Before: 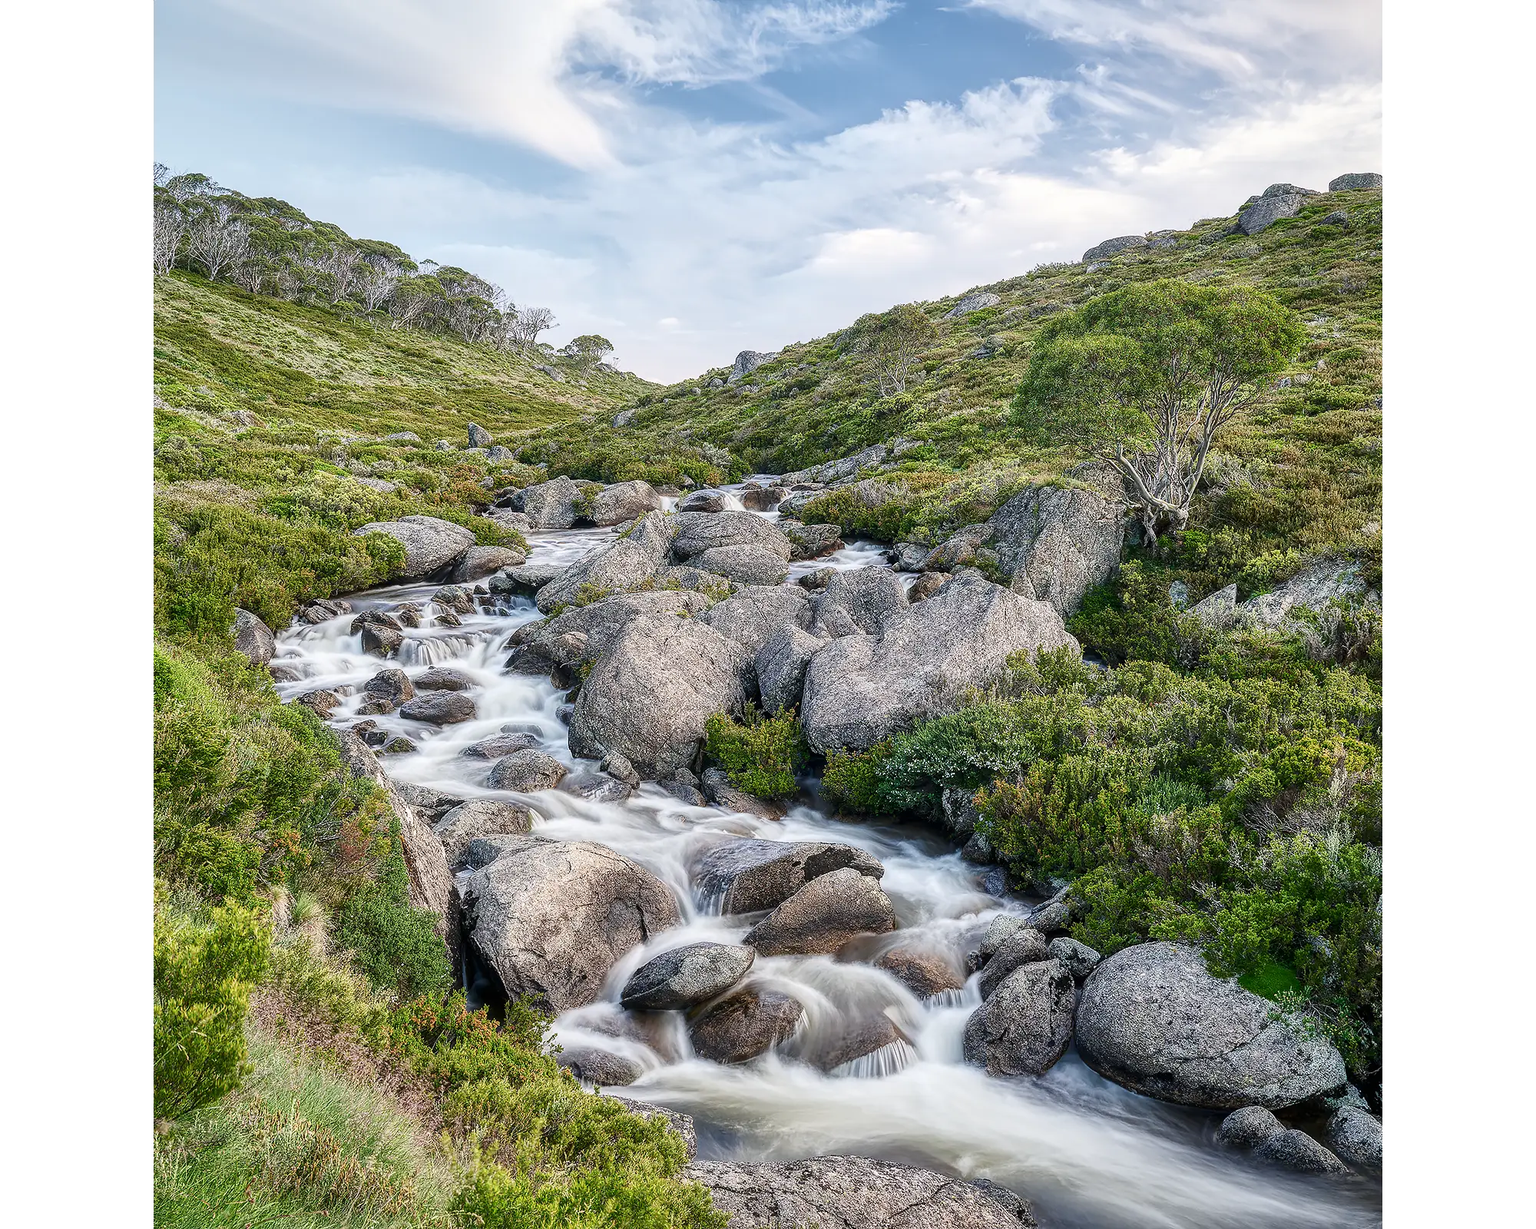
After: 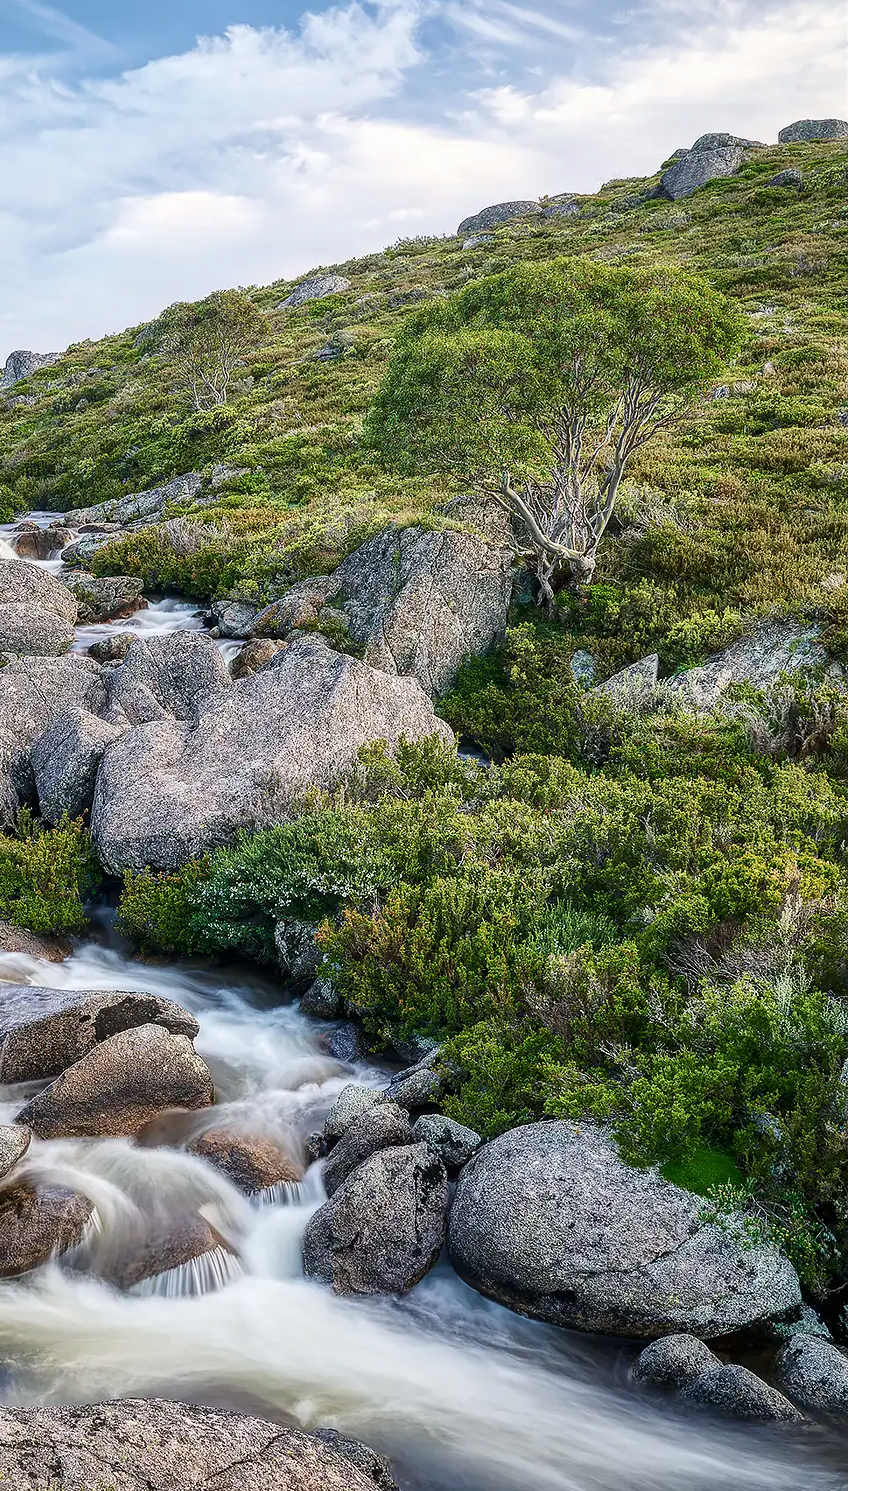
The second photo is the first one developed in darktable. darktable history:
crop: left 47.628%, top 6.643%, right 7.874%
velvia: on, module defaults
